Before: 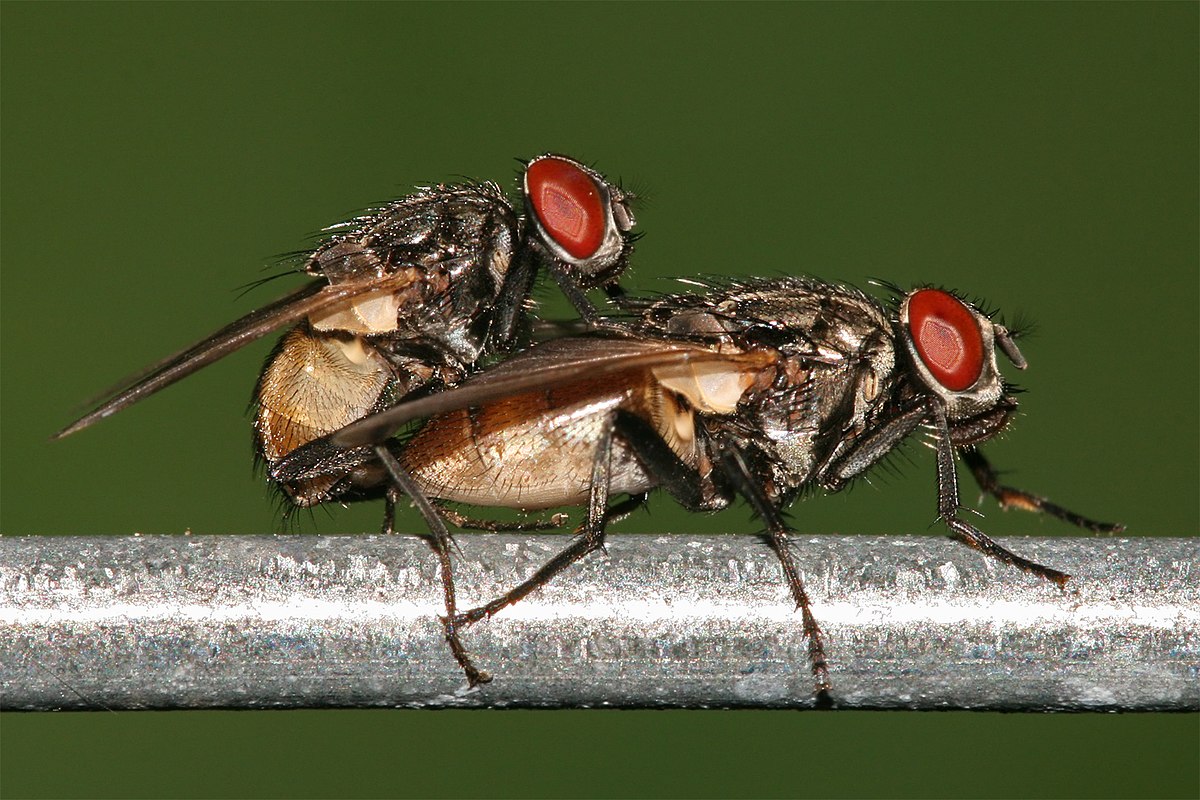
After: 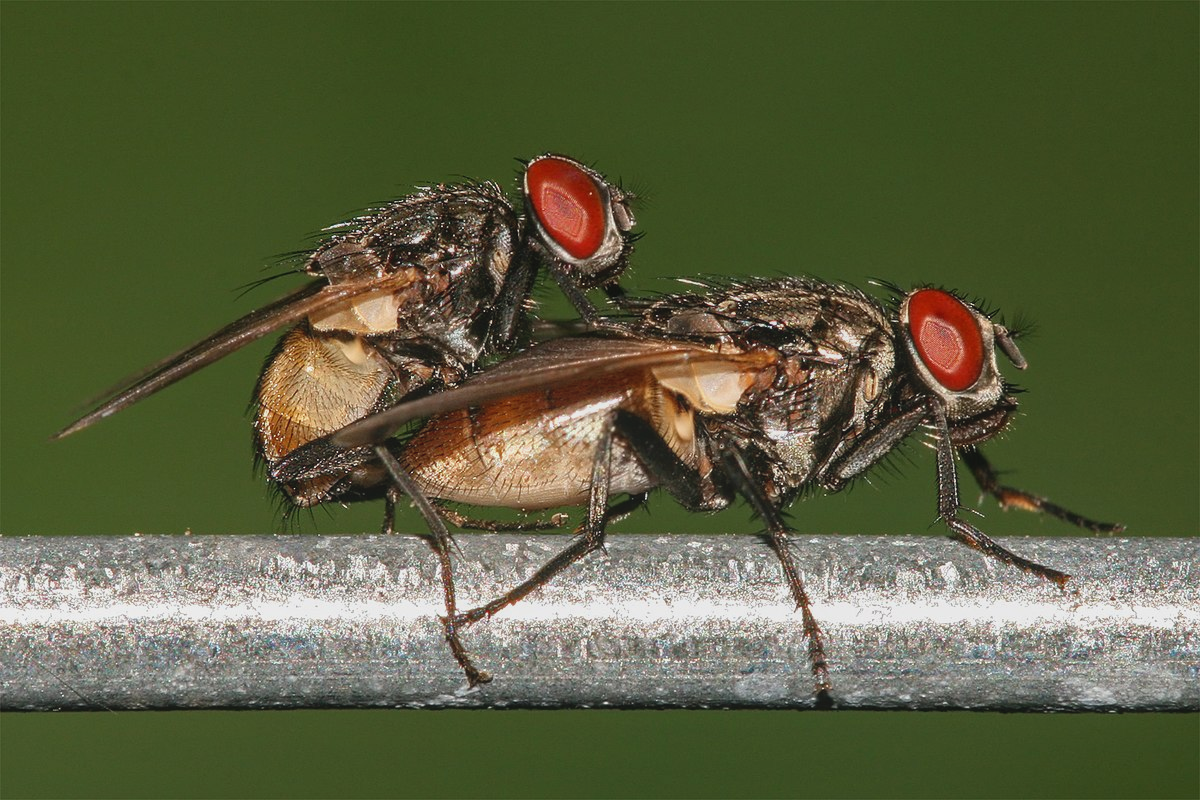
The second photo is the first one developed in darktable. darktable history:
local contrast: highlights 46%, shadows 3%, detail 99%
